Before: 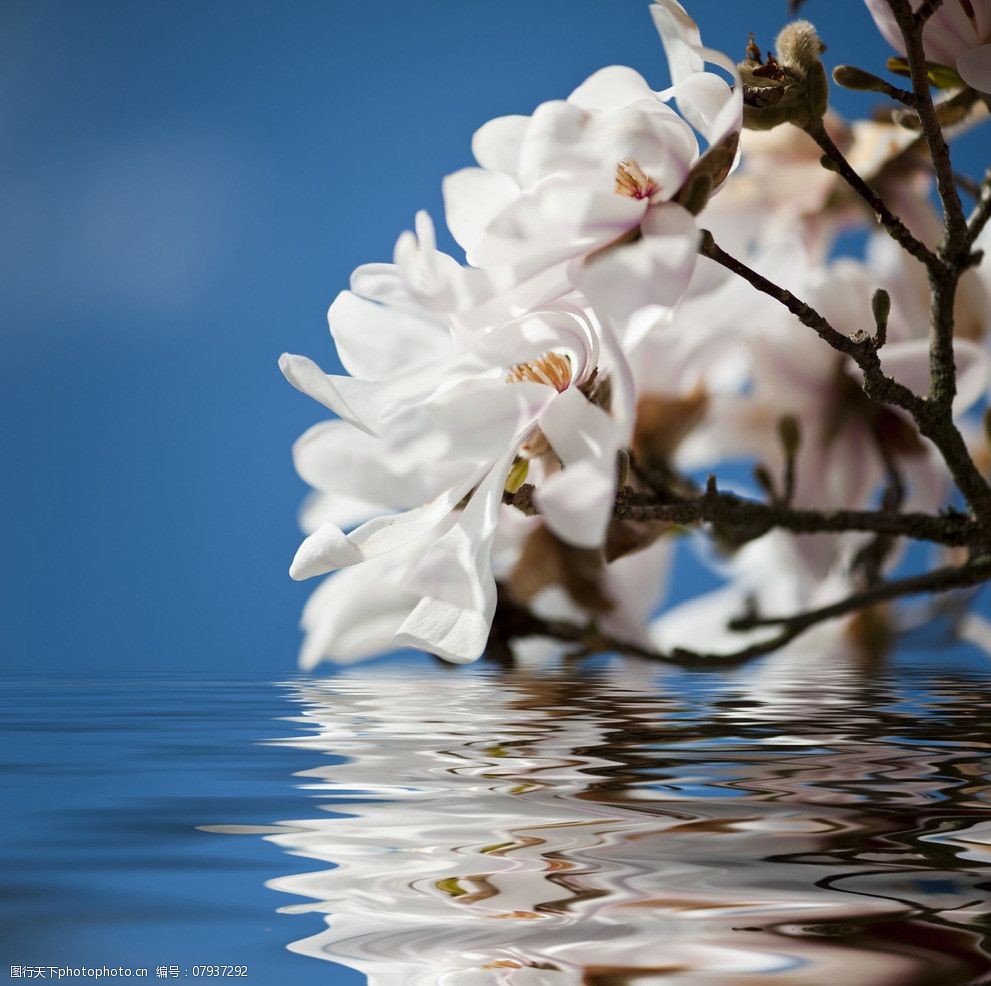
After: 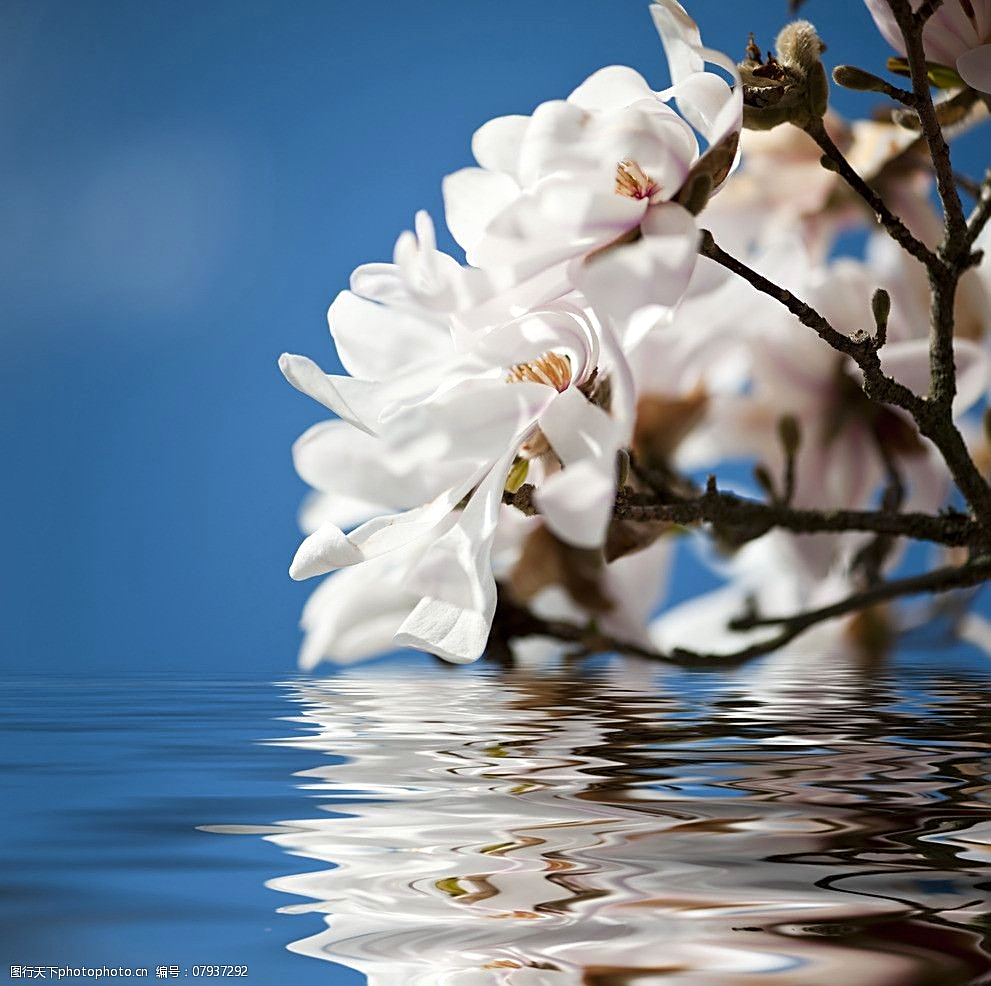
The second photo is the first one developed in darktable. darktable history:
sharpen: on, module defaults
levels: levels [0, 0.48, 0.961]
